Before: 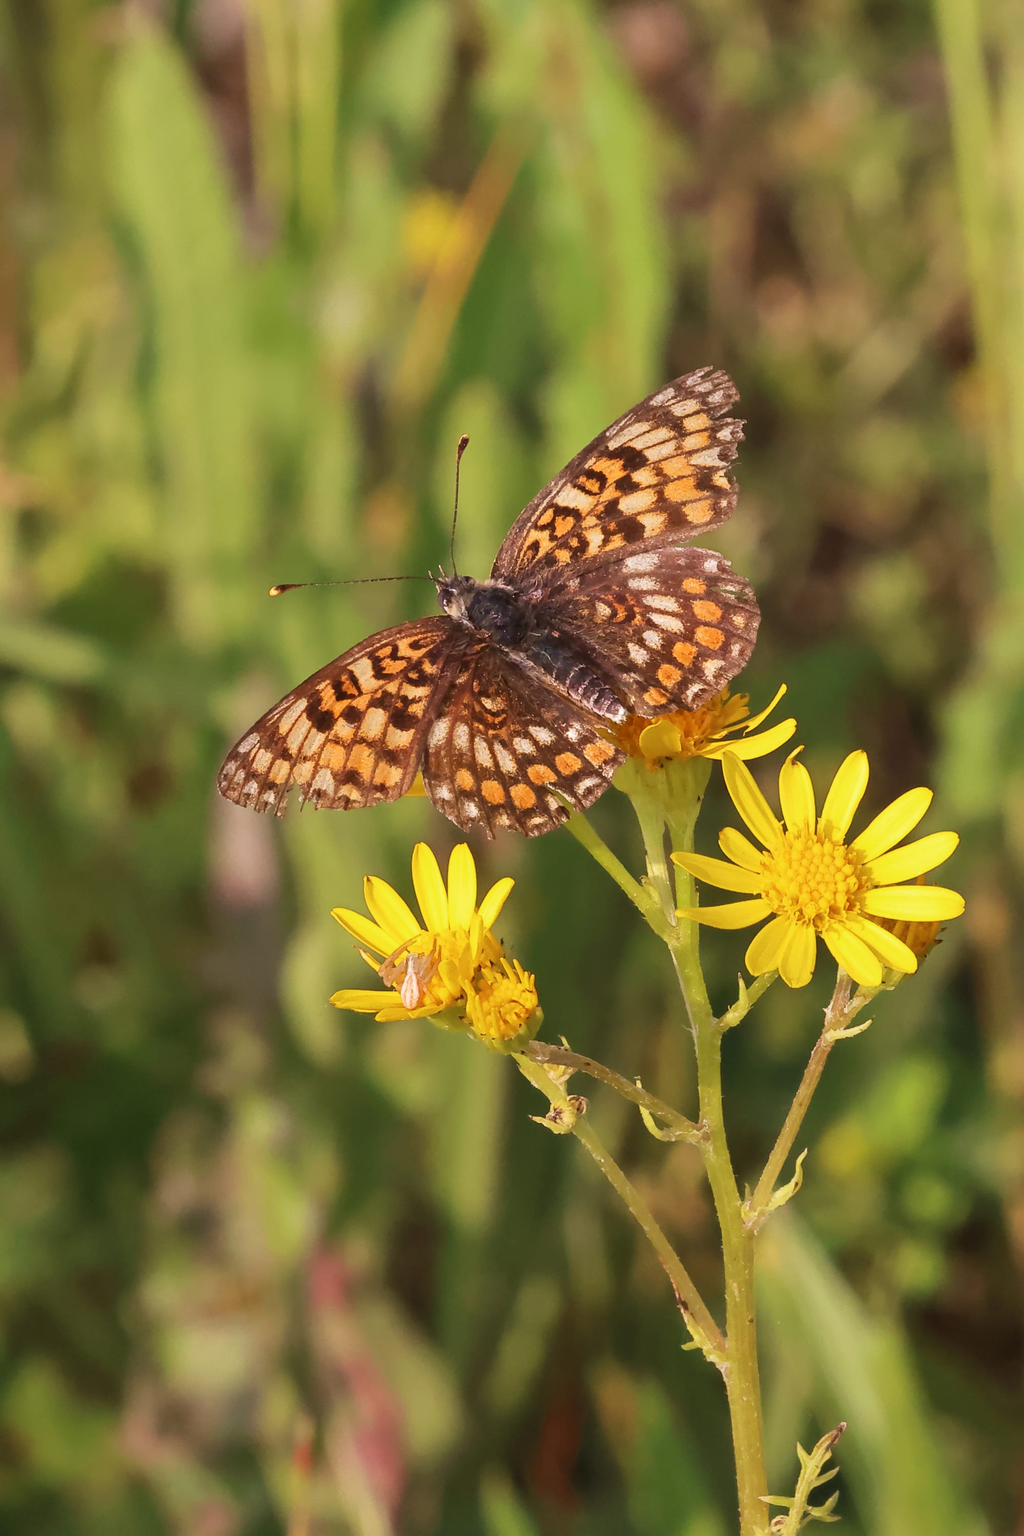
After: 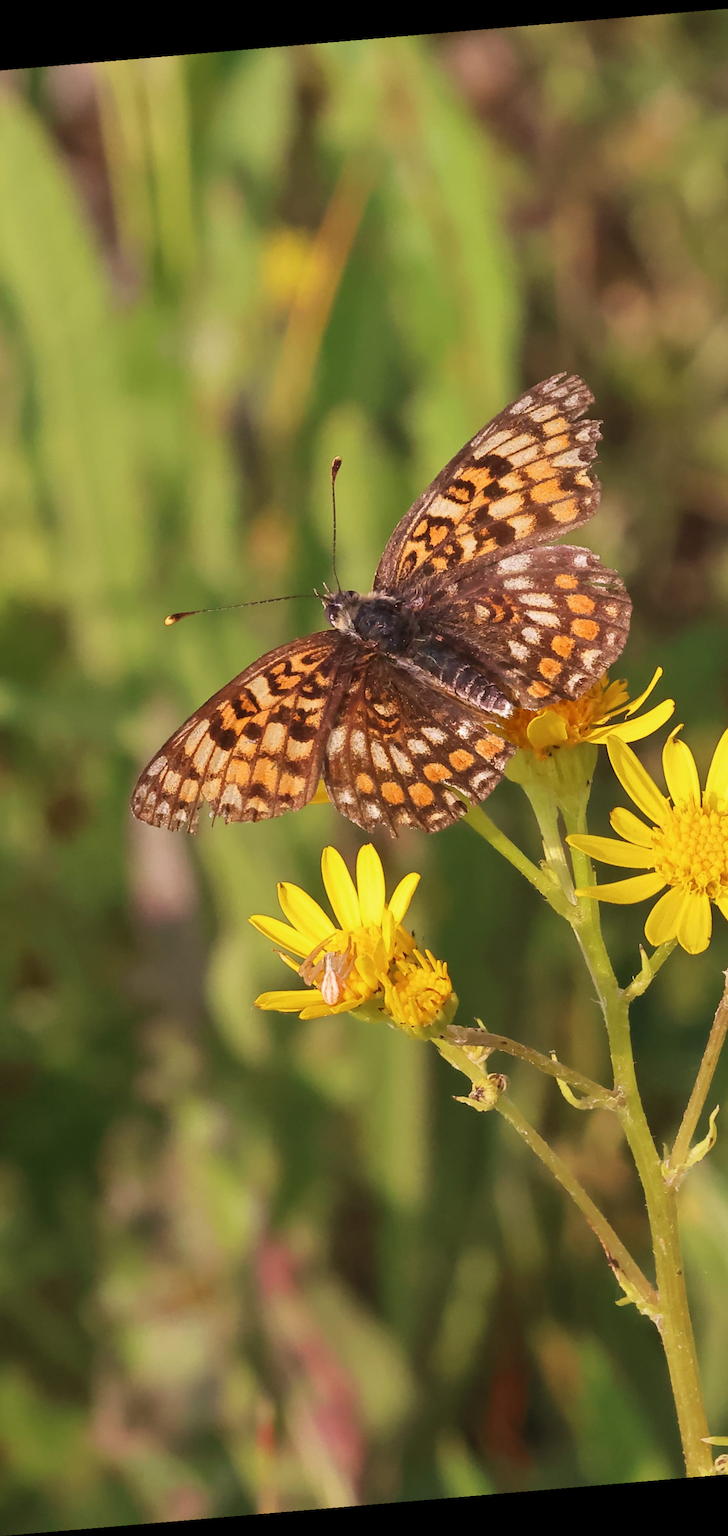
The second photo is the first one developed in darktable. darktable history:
crop and rotate: left 12.648%, right 20.685%
rotate and perspective: rotation -4.86°, automatic cropping off
